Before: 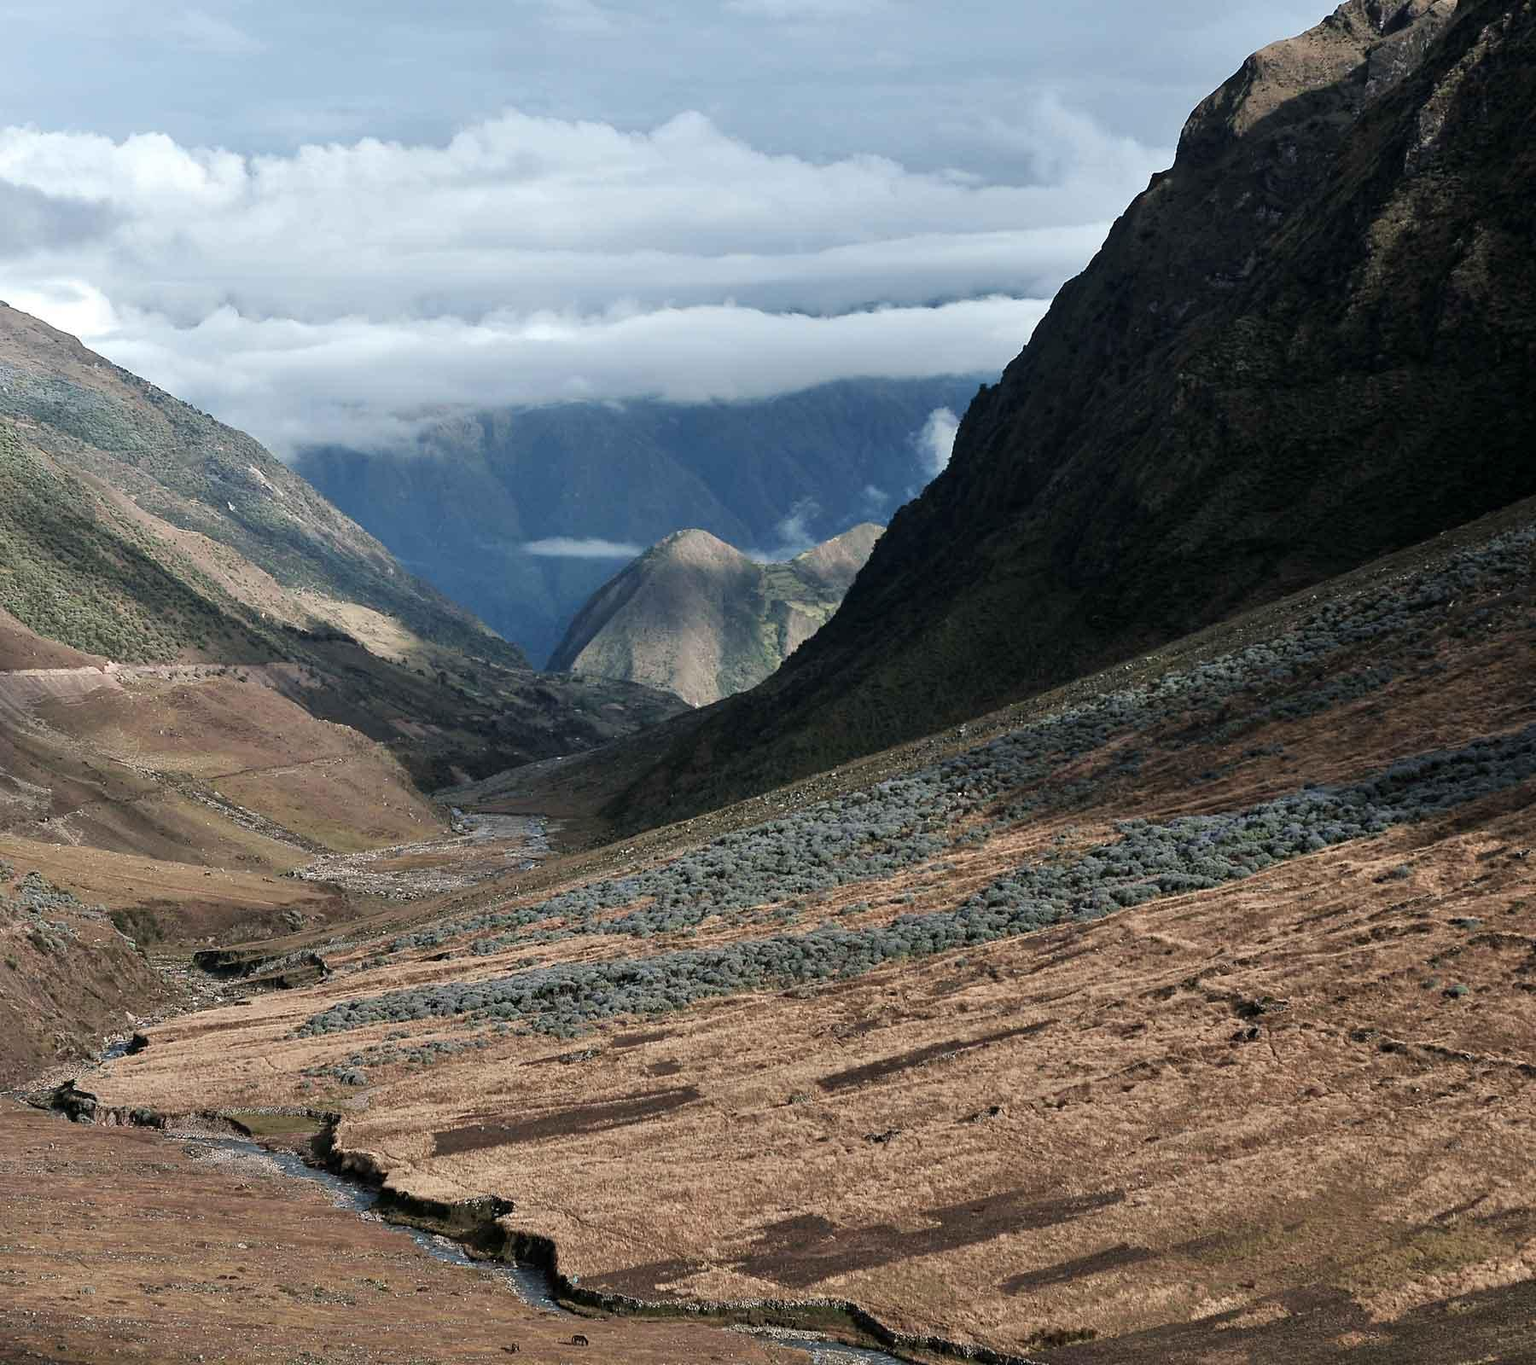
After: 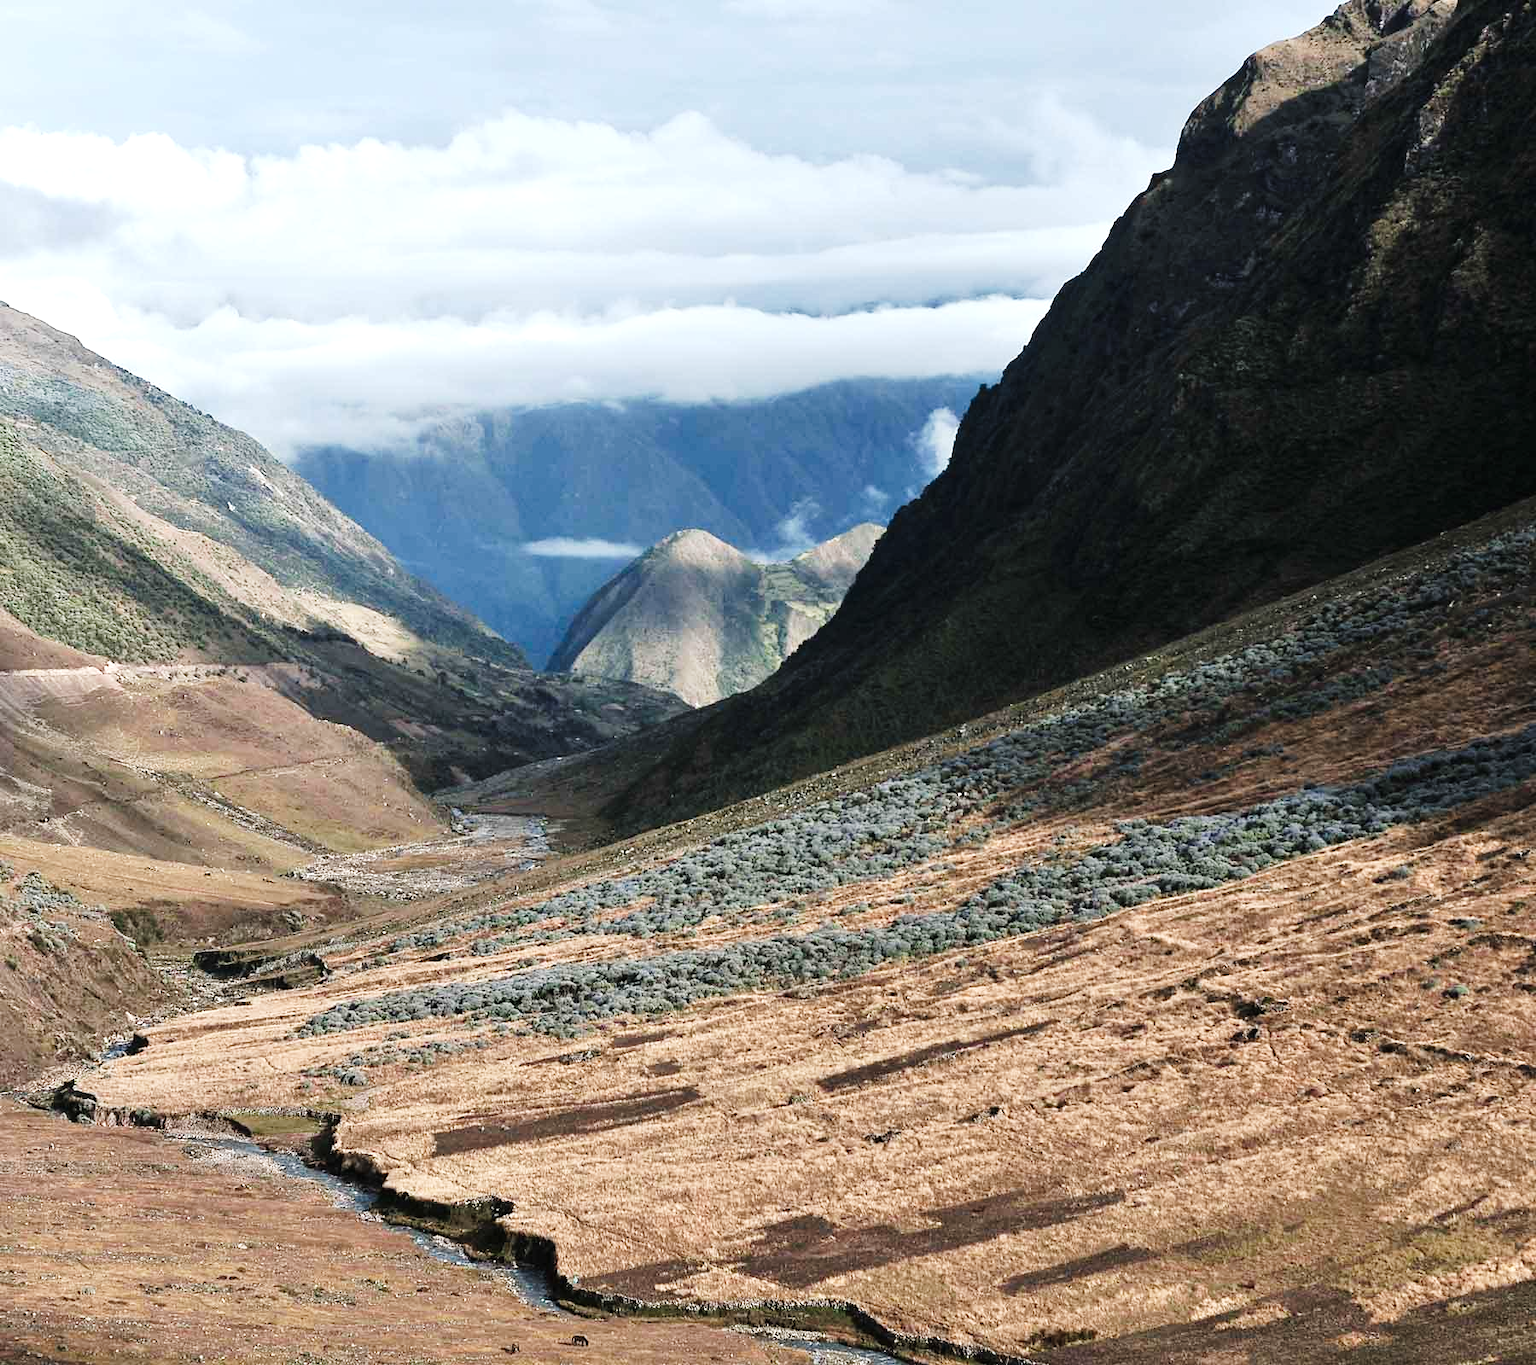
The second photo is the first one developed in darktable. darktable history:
tone curve: curves: ch0 [(0, 0.011) (0.139, 0.106) (0.295, 0.271) (0.499, 0.523) (0.739, 0.782) (0.857, 0.879) (1, 0.967)]; ch1 [(0, 0) (0.291, 0.229) (0.394, 0.365) (0.469, 0.456) (0.495, 0.497) (0.524, 0.53) (0.588, 0.62) (0.725, 0.779) (1, 1)]; ch2 [(0, 0) (0.125, 0.089) (0.35, 0.317) (0.437, 0.42) (0.502, 0.499) (0.537, 0.551) (0.613, 0.636) (1, 1)], preserve colors none
exposure: black level correction 0, exposure 0.691 EV, compensate highlight preservation false
